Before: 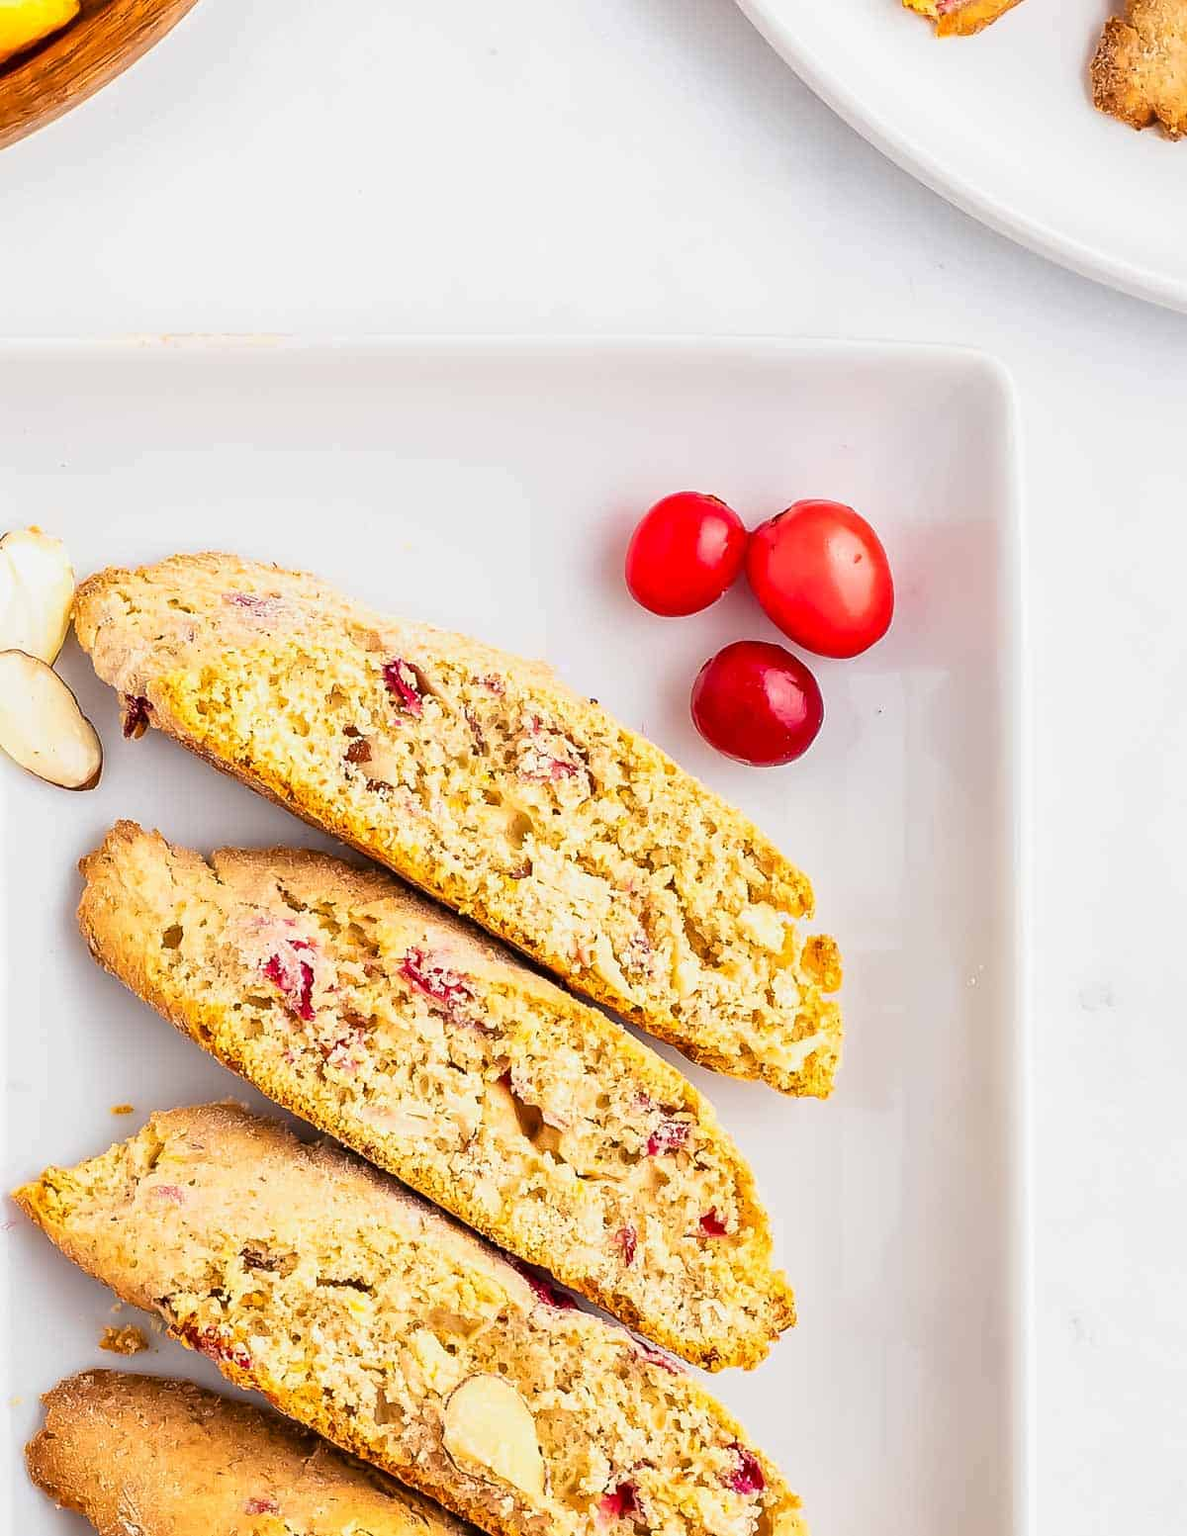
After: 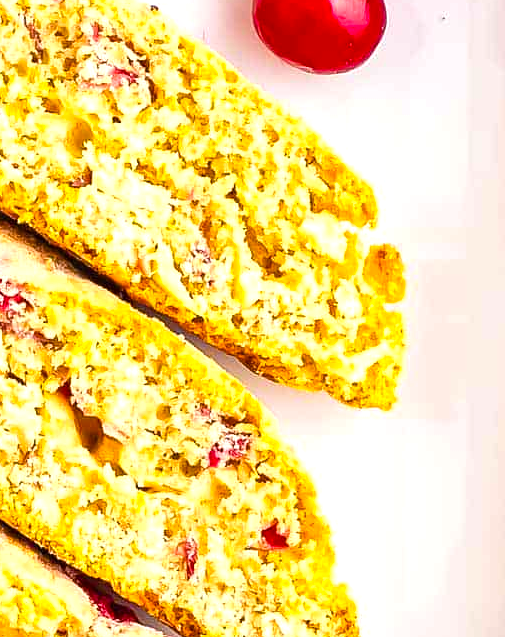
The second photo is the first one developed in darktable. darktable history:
crop: left 37.221%, top 45.169%, right 20.63%, bottom 13.777%
color balance rgb: perceptual saturation grading › global saturation 20%, global vibrance 20%
exposure: black level correction 0, exposure 0.5 EV, compensate exposure bias true, compensate highlight preservation false
